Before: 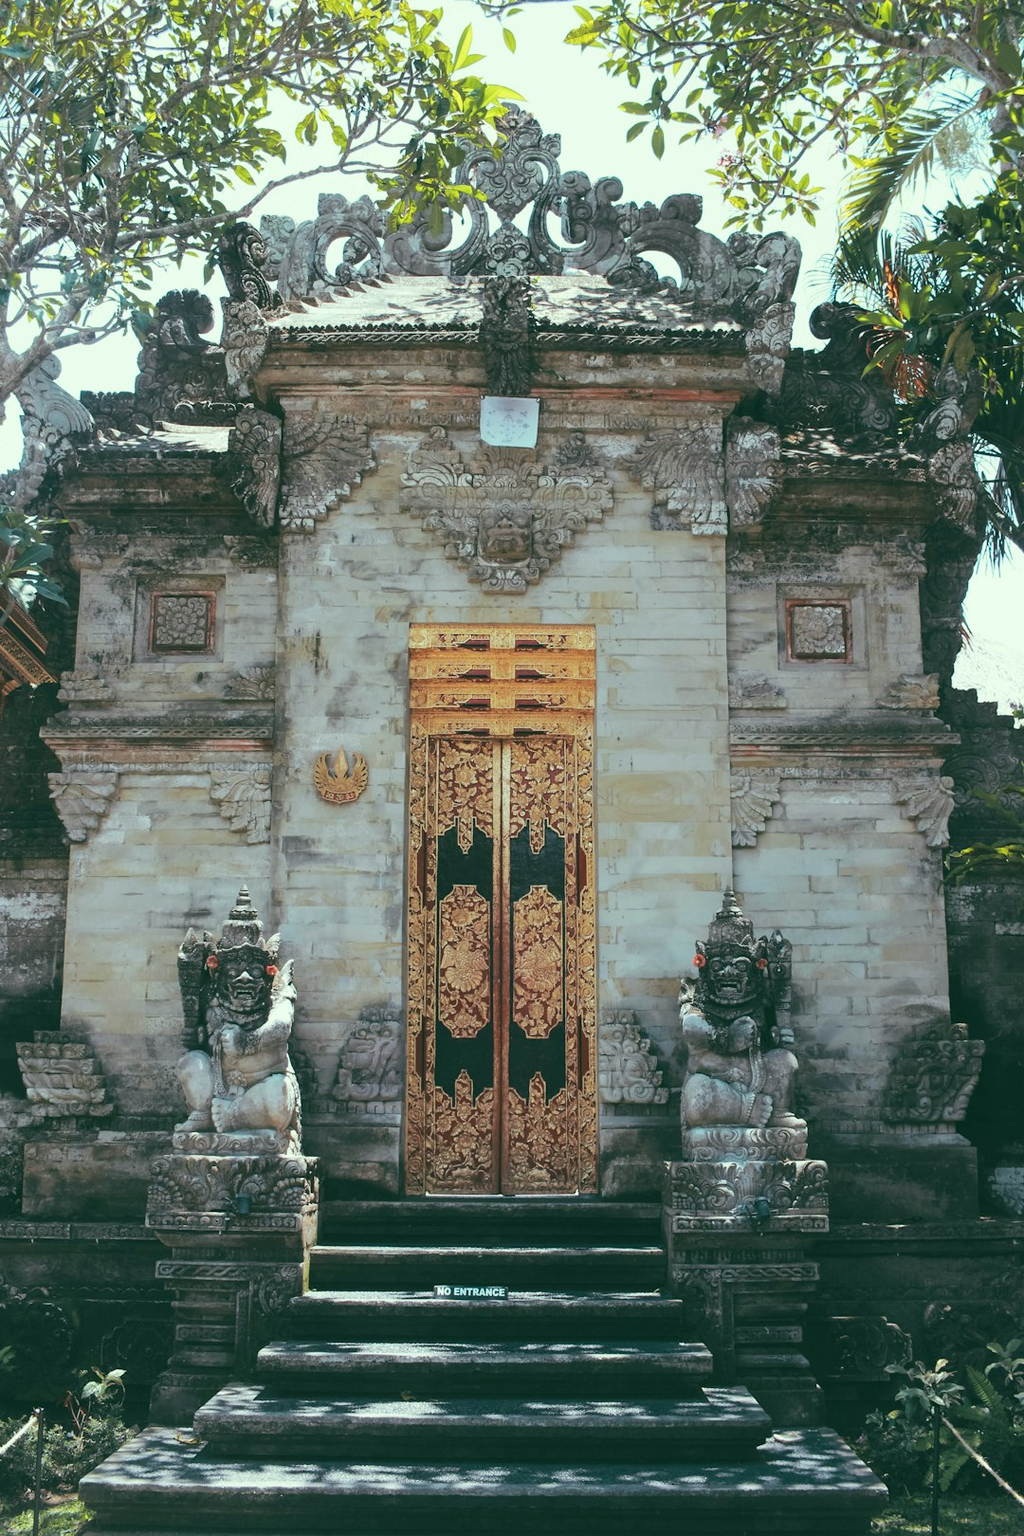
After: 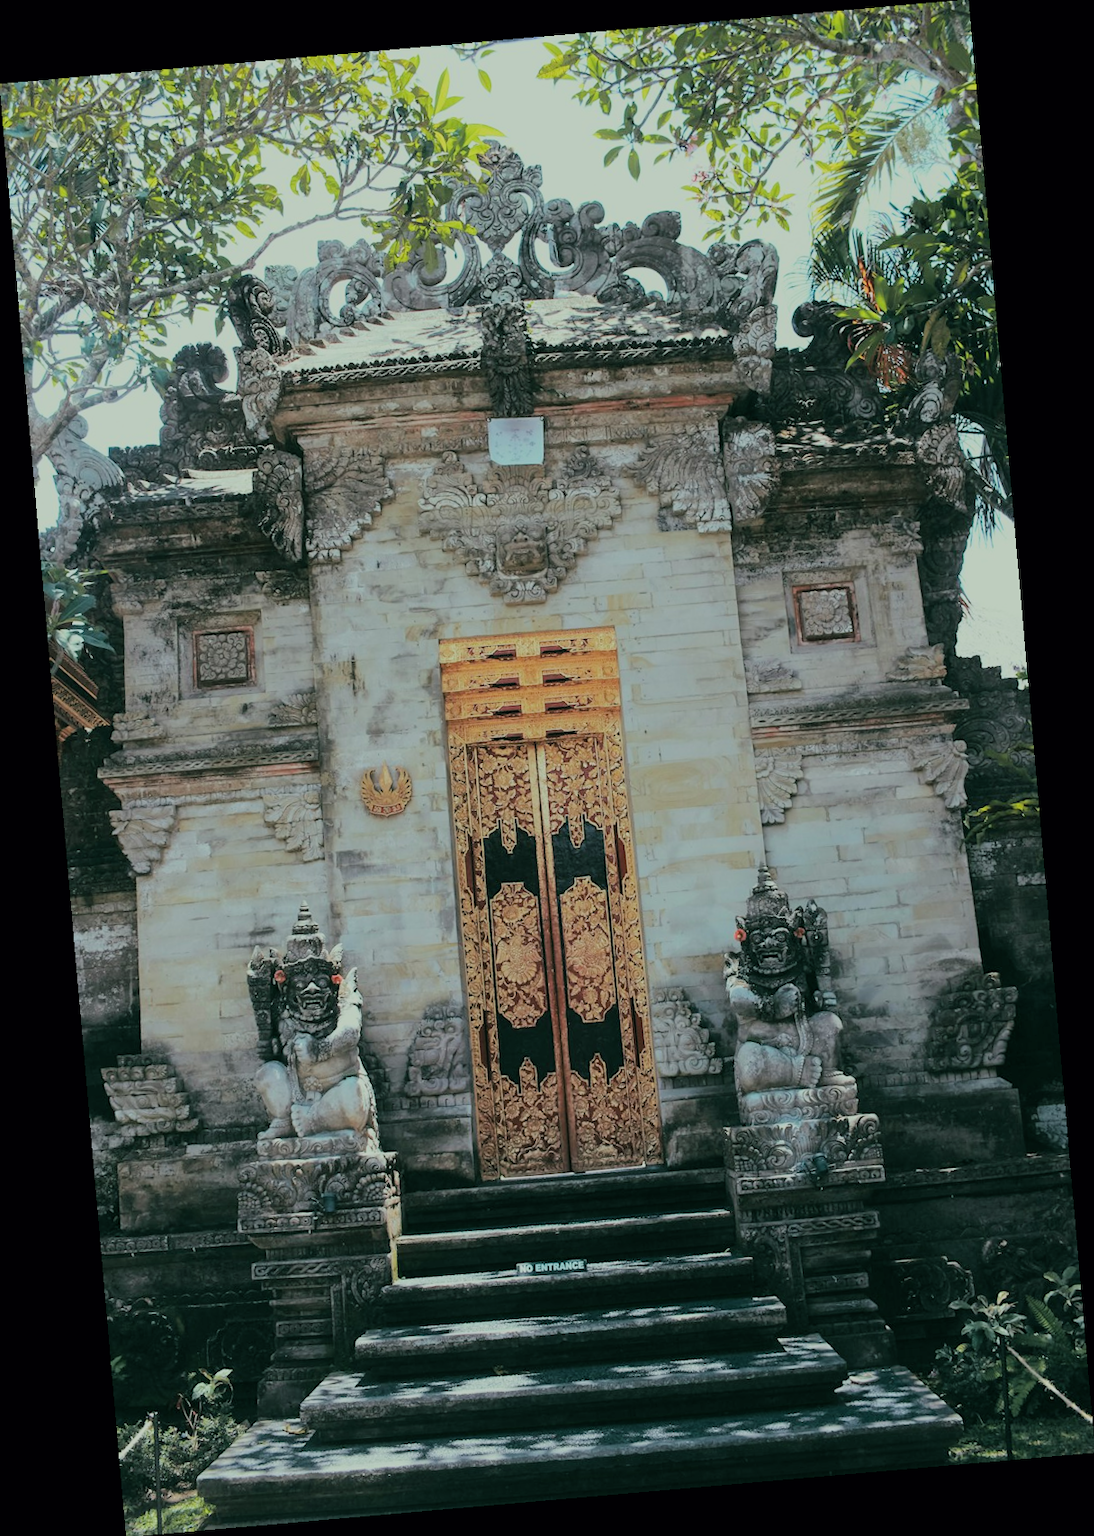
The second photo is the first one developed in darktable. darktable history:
filmic rgb: black relative exposure -6.15 EV, white relative exposure 6.96 EV, hardness 2.23, color science v6 (2022)
rotate and perspective: rotation -4.98°, automatic cropping off
color balance rgb: saturation formula JzAzBz (2021)
